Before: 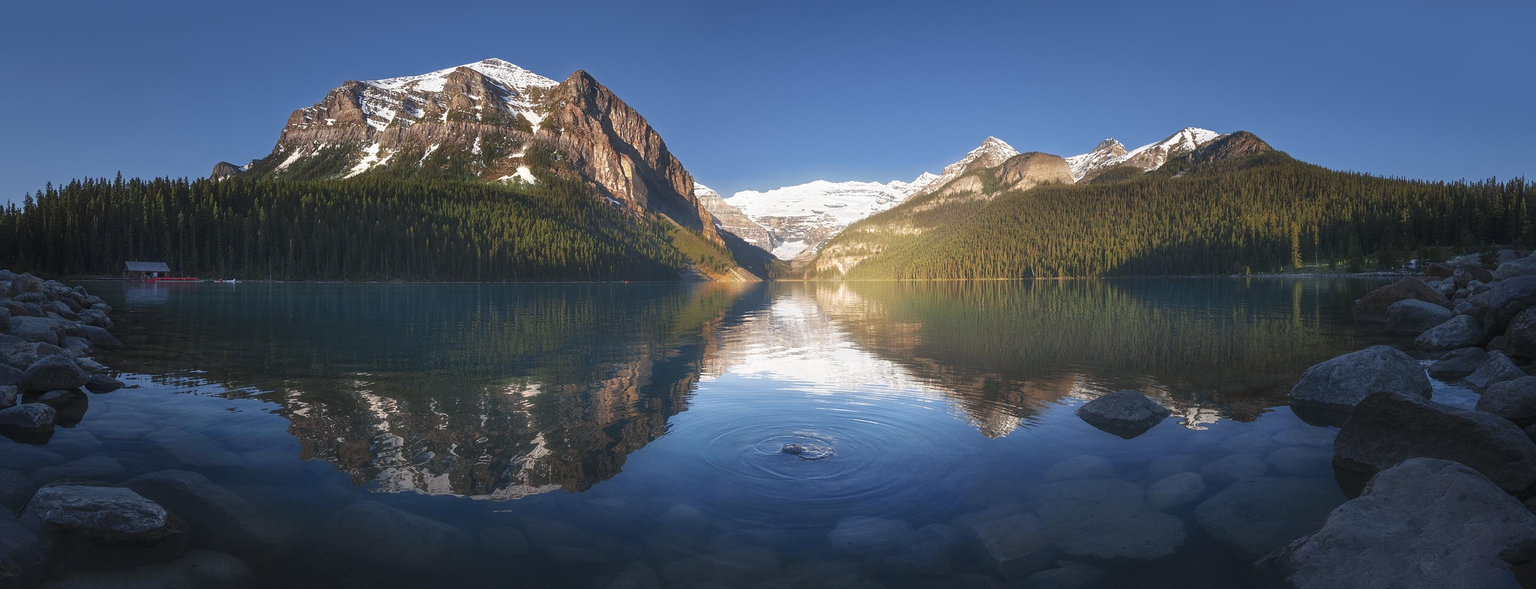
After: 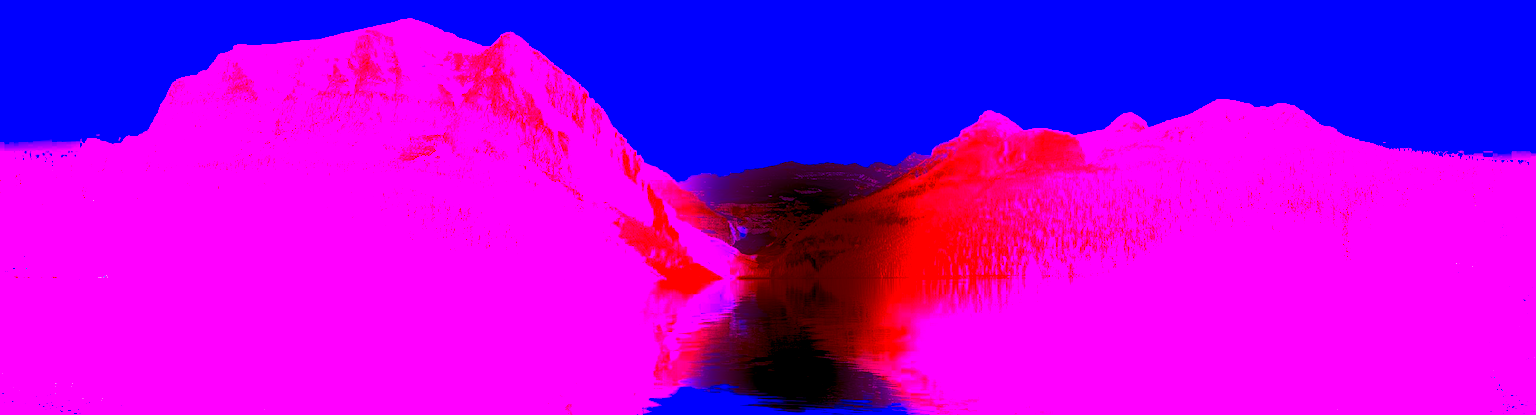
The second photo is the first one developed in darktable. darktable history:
contrast equalizer: y [[0.5, 0.486, 0.447, 0.446, 0.489, 0.5], [0.5 ×6], [0.5 ×6], [0 ×6], [0 ×6]]
crop and rotate: left 9.345%, top 7.22%, right 4.982%, bottom 32.331%
color correction: highlights a* -0.137, highlights b* 0.137
white balance: red 8, blue 8
shadows and highlights: shadows 37.27, highlights -28.18, soften with gaussian
contrast brightness saturation: contrast 0.16, saturation 0.32
exposure: black level correction 0, exposure 1.2 EV, compensate exposure bias true, compensate highlight preservation false
